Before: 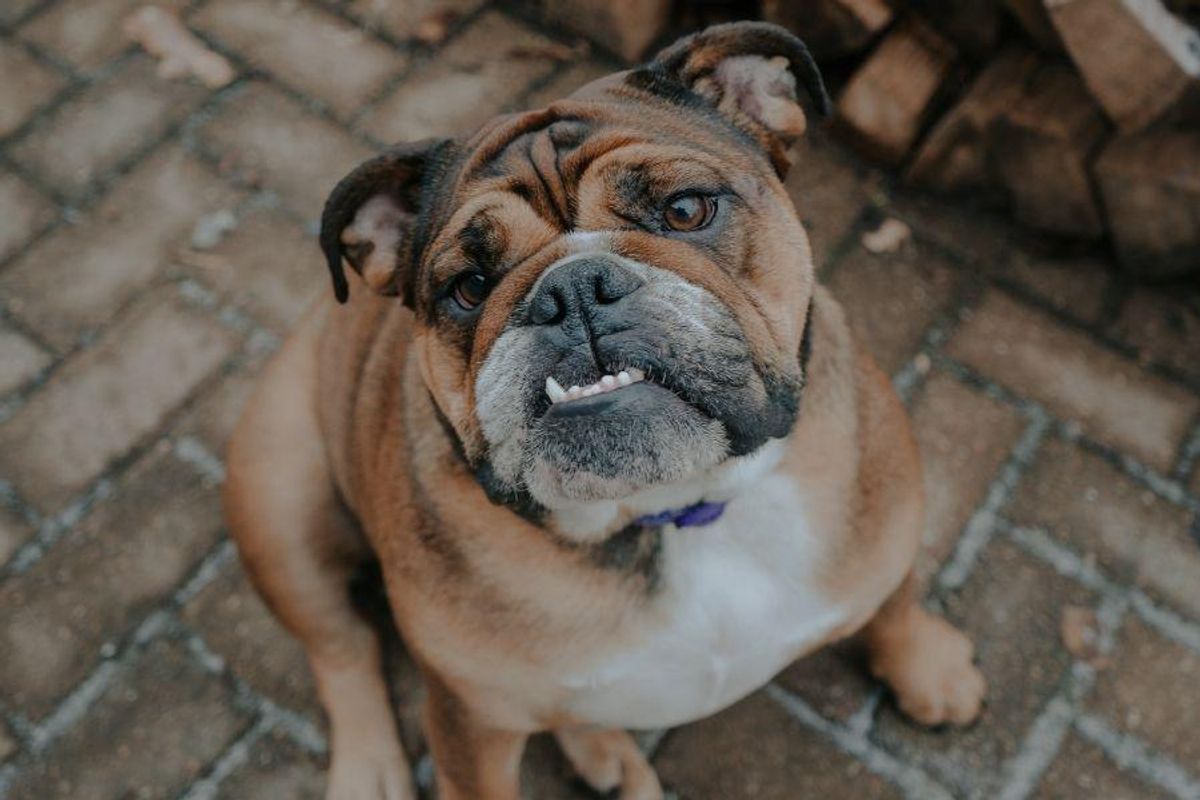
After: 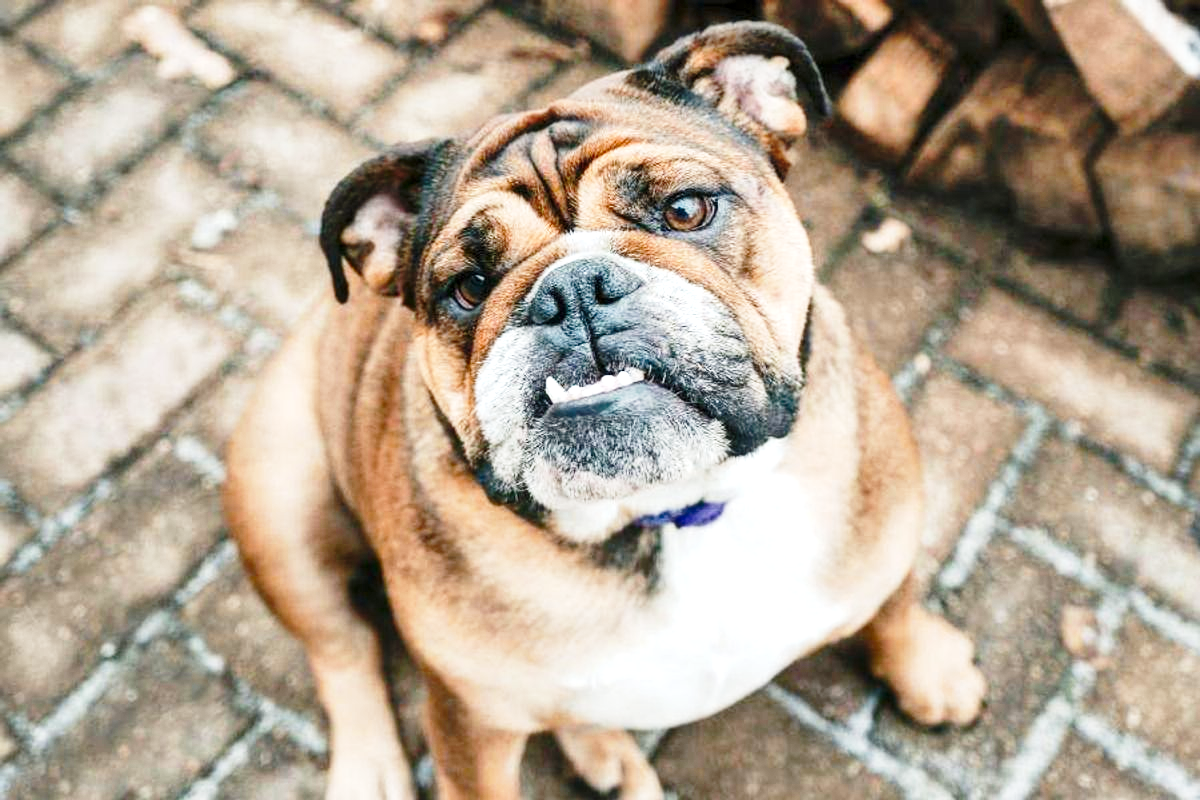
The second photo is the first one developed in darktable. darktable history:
exposure: black level correction 0, exposure 1.379 EV, compensate exposure bias true, compensate highlight preservation false
base curve: curves: ch0 [(0, 0) (0.028, 0.03) (0.121, 0.232) (0.46, 0.748) (0.859, 0.968) (1, 1)], preserve colors none
shadows and highlights: soften with gaussian
local contrast: highlights 100%, shadows 100%, detail 120%, midtone range 0.2
